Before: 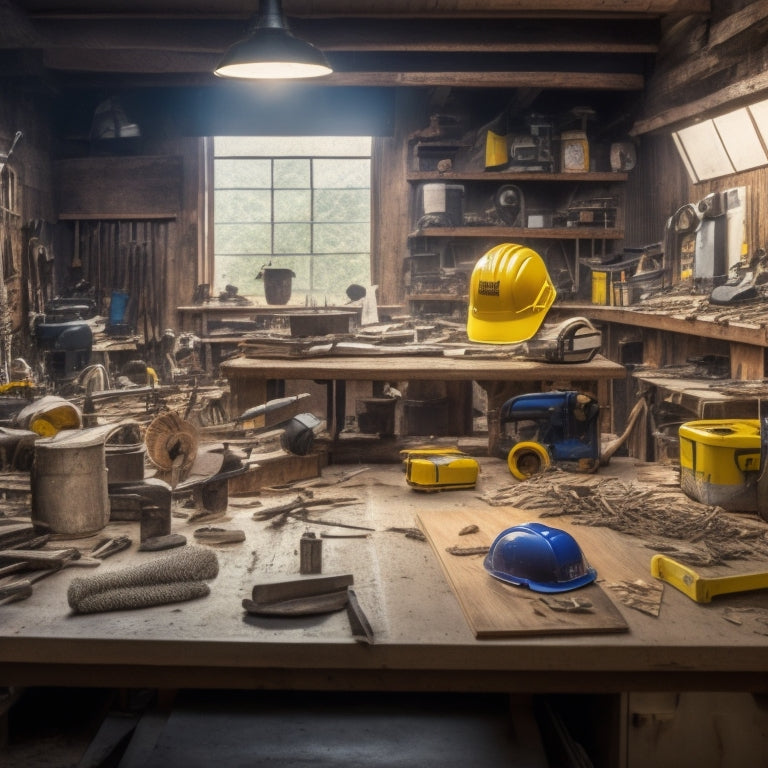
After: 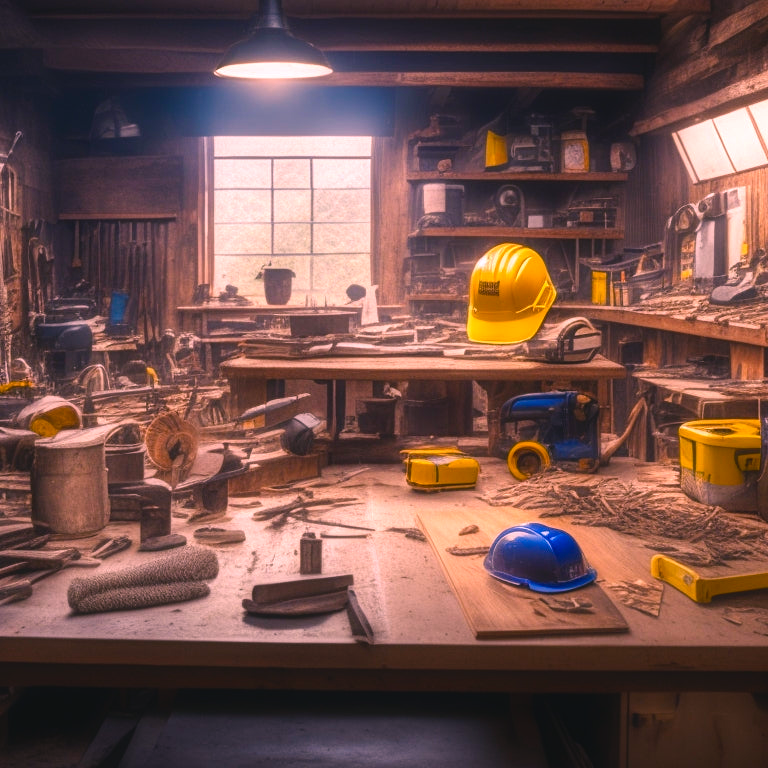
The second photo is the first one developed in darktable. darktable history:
color balance rgb: shadows lift › chroma 2%, shadows lift › hue 219.6°, power › hue 313.2°, highlights gain › chroma 3%, highlights gain › hue 75.6°, global offset › luminance 0.5%, perceptual saturation grading › global saturation 15.33%, perceptual saturation grading › highlights -19.33%, perceptual saturation grading › shadows 20%, global vibrance 20%
contrast equalizer: y [[0.5, 0.496, 0.435, 0.435, 0.496, 0.5], [0.5 ×6], [0.5 ×6], [0 ×6], [0 ×6]]
white balance: red 1.188, blue 1.11
color balance: contrast 10%
